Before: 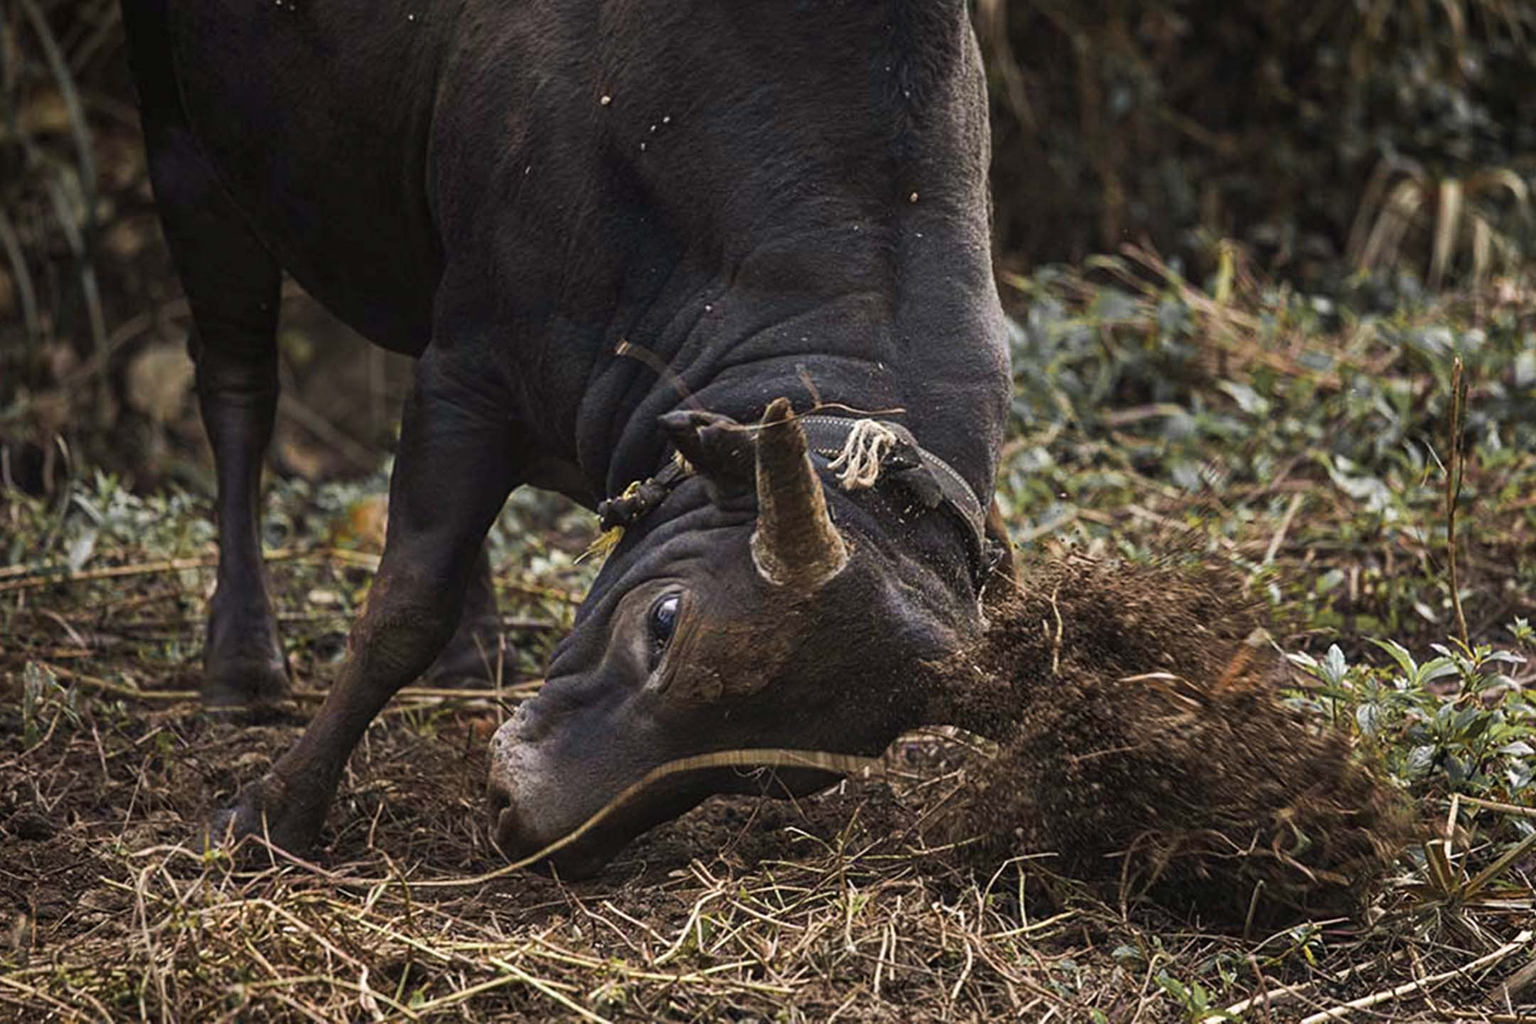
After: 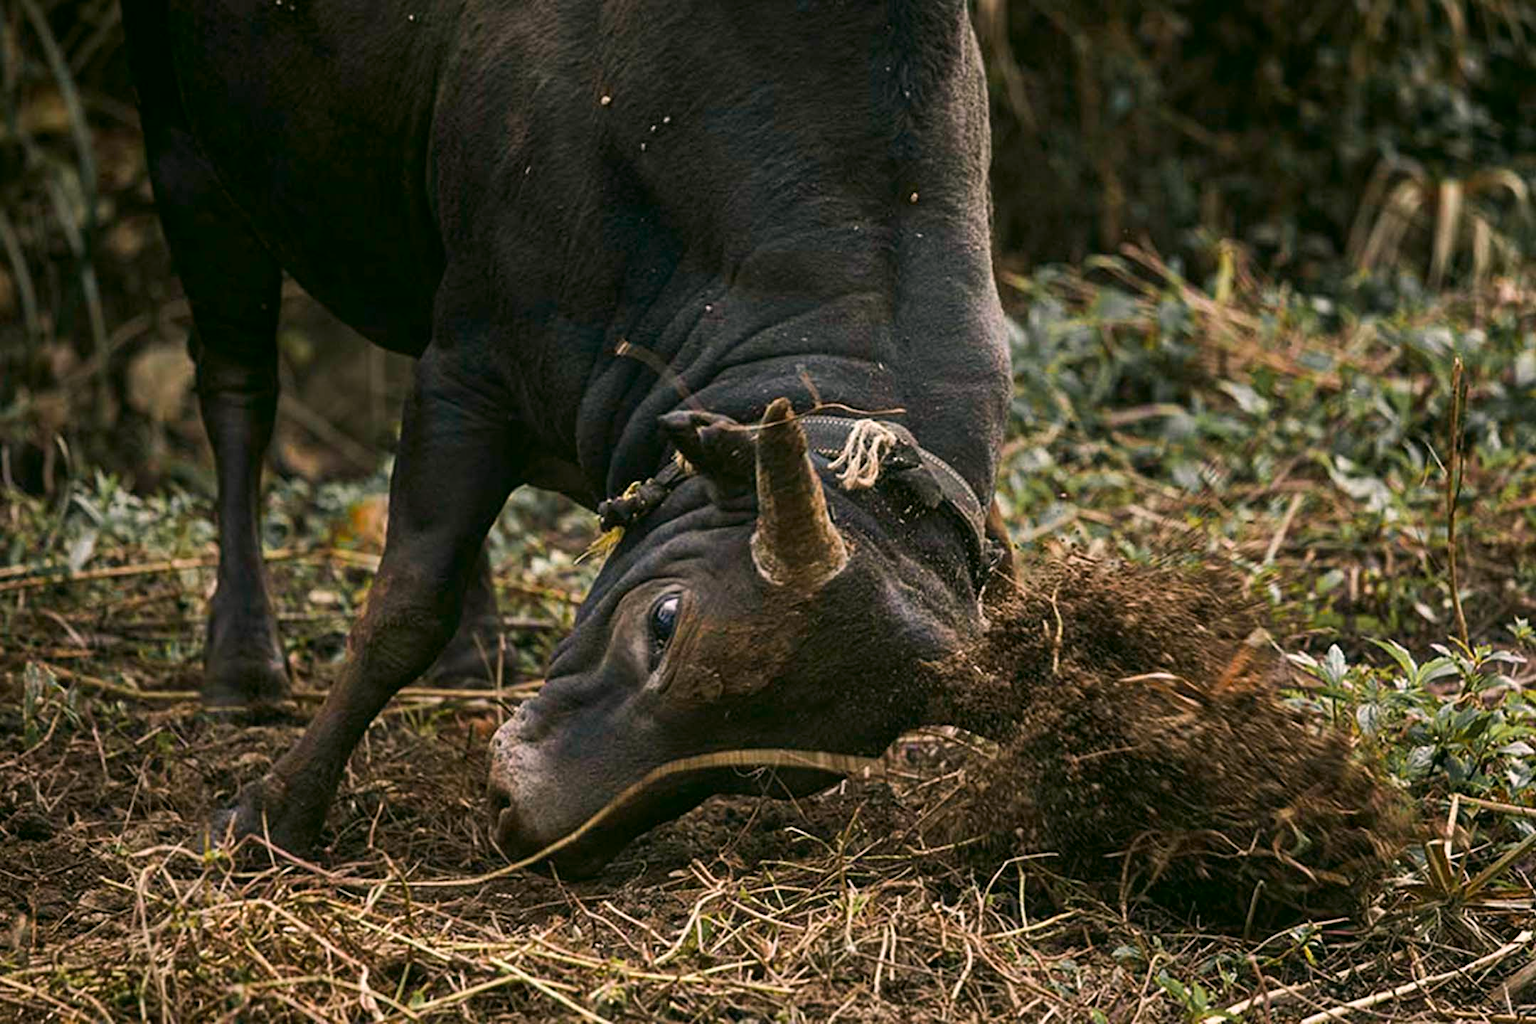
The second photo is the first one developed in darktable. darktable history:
color correction: highlights a* 4.64, highlights b* 4.94, shadows a* -7.04, shadows b* 4.54
